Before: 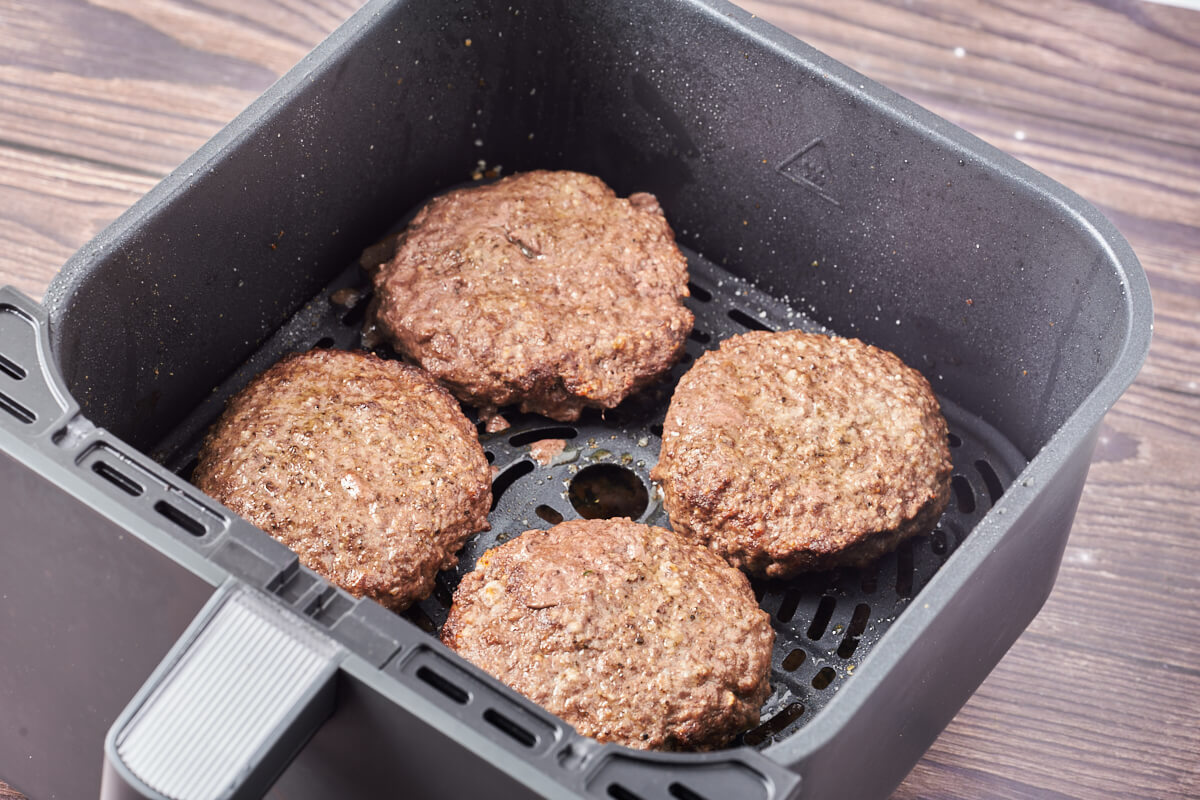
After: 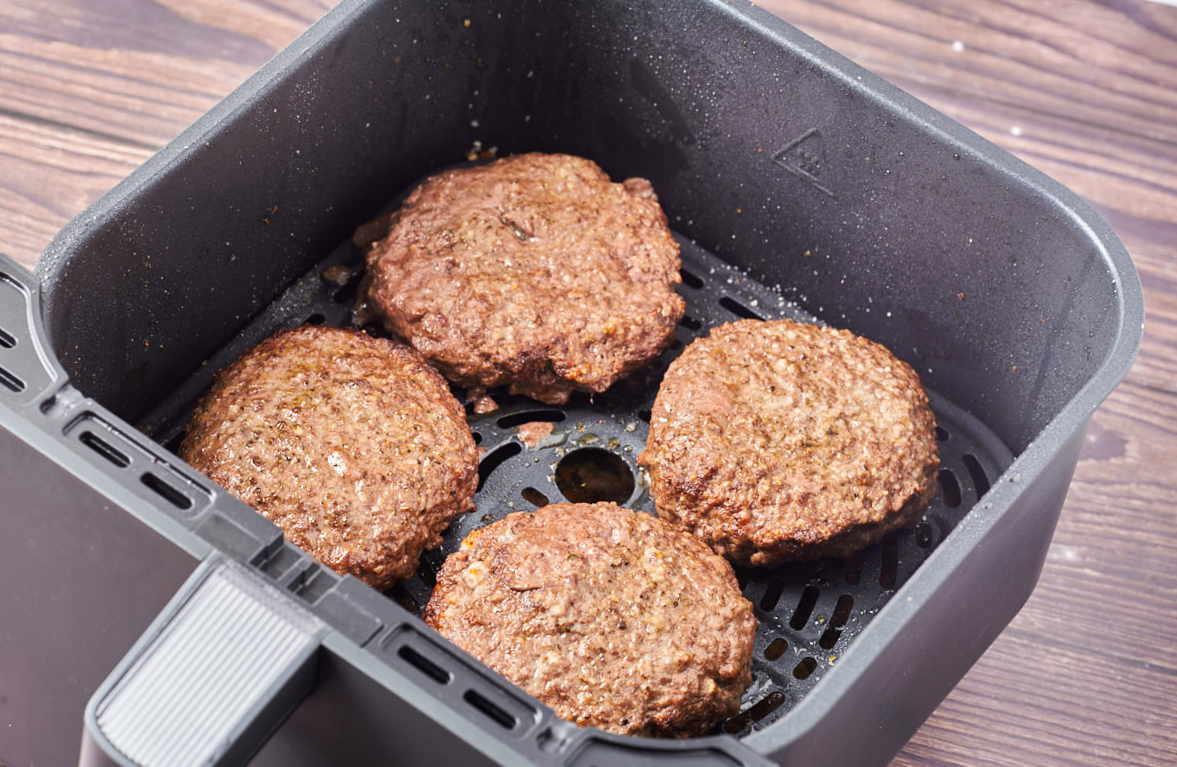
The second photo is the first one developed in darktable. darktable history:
color balance rgb: linear chroma grading › global chroma 6.48%, perceptual saturation grading › global saturation 12.96%, global vibrance 6.02%
rotate and perspective: rotation 1.57°, crop left 0.018, crop right 0.982, crop top 0.039, crop bottom 0.961
